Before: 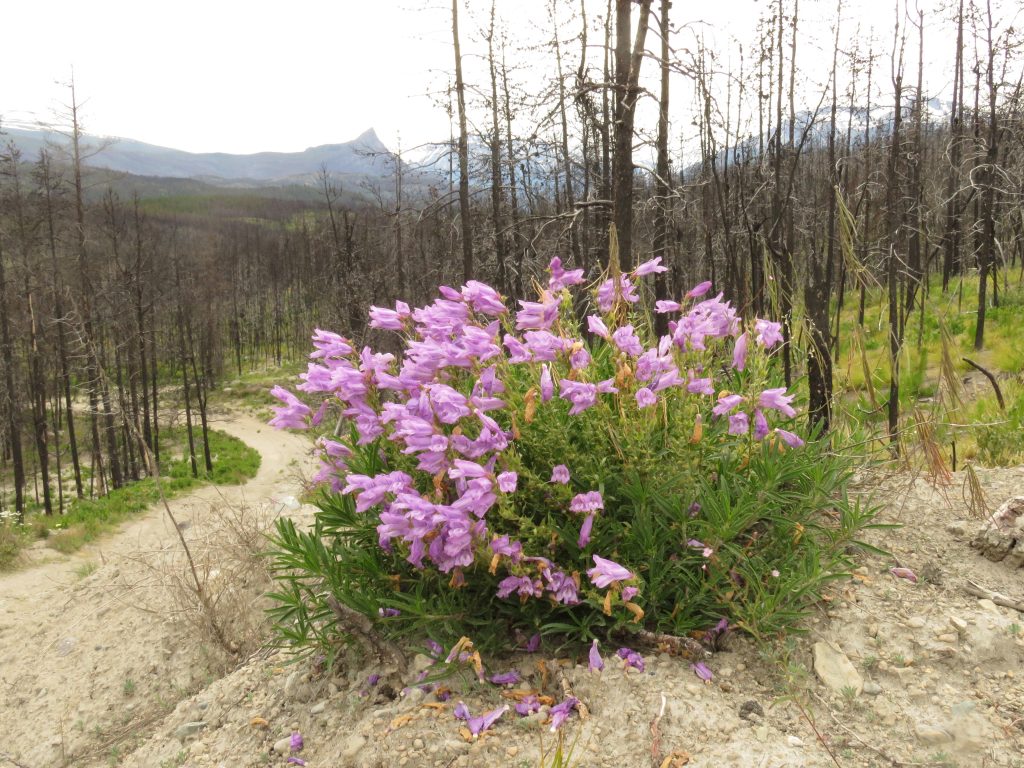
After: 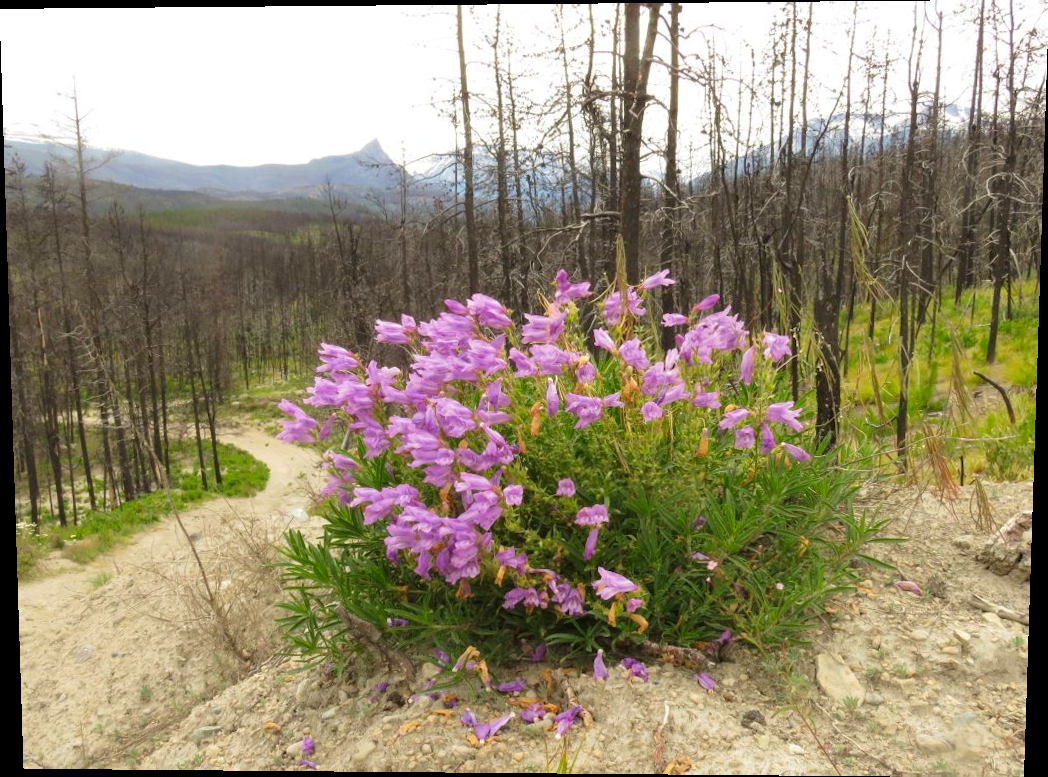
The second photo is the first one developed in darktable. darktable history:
rotate and perspective: lens shift (vertical) 0.048, lens shift (horizontal) -0.024, automatic cropping off
color zones: curves: ch0 [(0, 0.613) (0.01, 0.613) (0.245, 0.448) (0.498, 0.529) (0.642, 0.665) (0.879, 0.777) (0.99, 0.613)]; ch1 [(0, 0) (0.143, 0) (0.286, 0) (0.429, 0) (0.571, 0) (0.714, 0) (0.857, 0)], mix -121.96%
